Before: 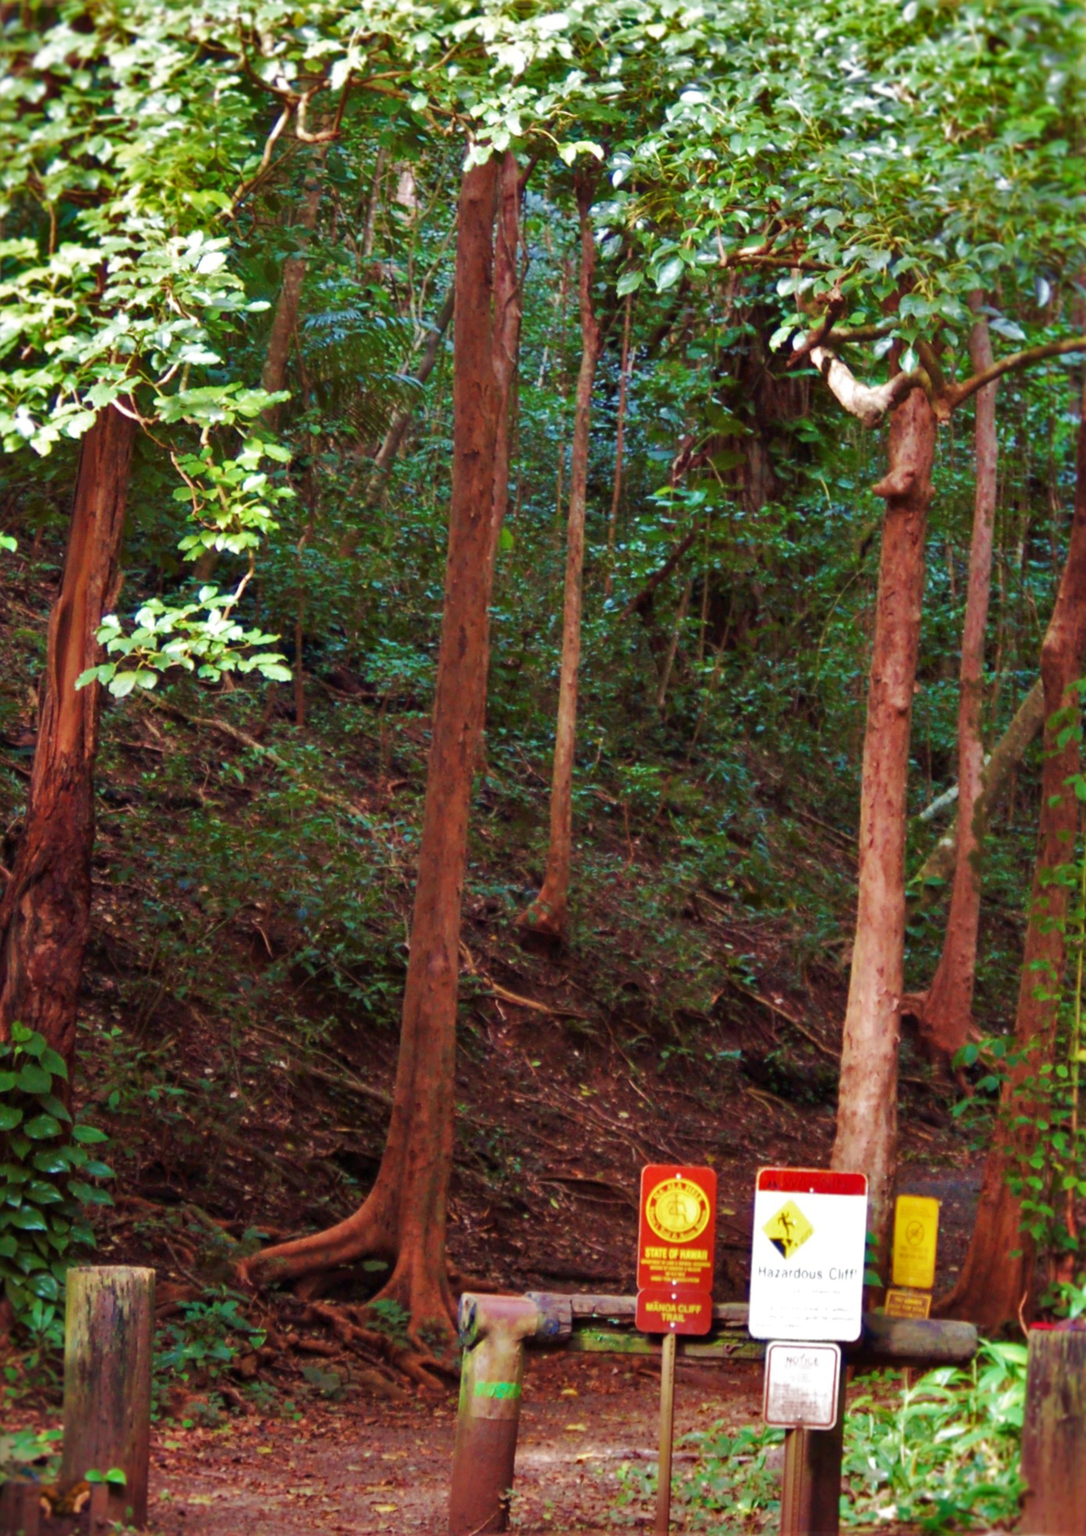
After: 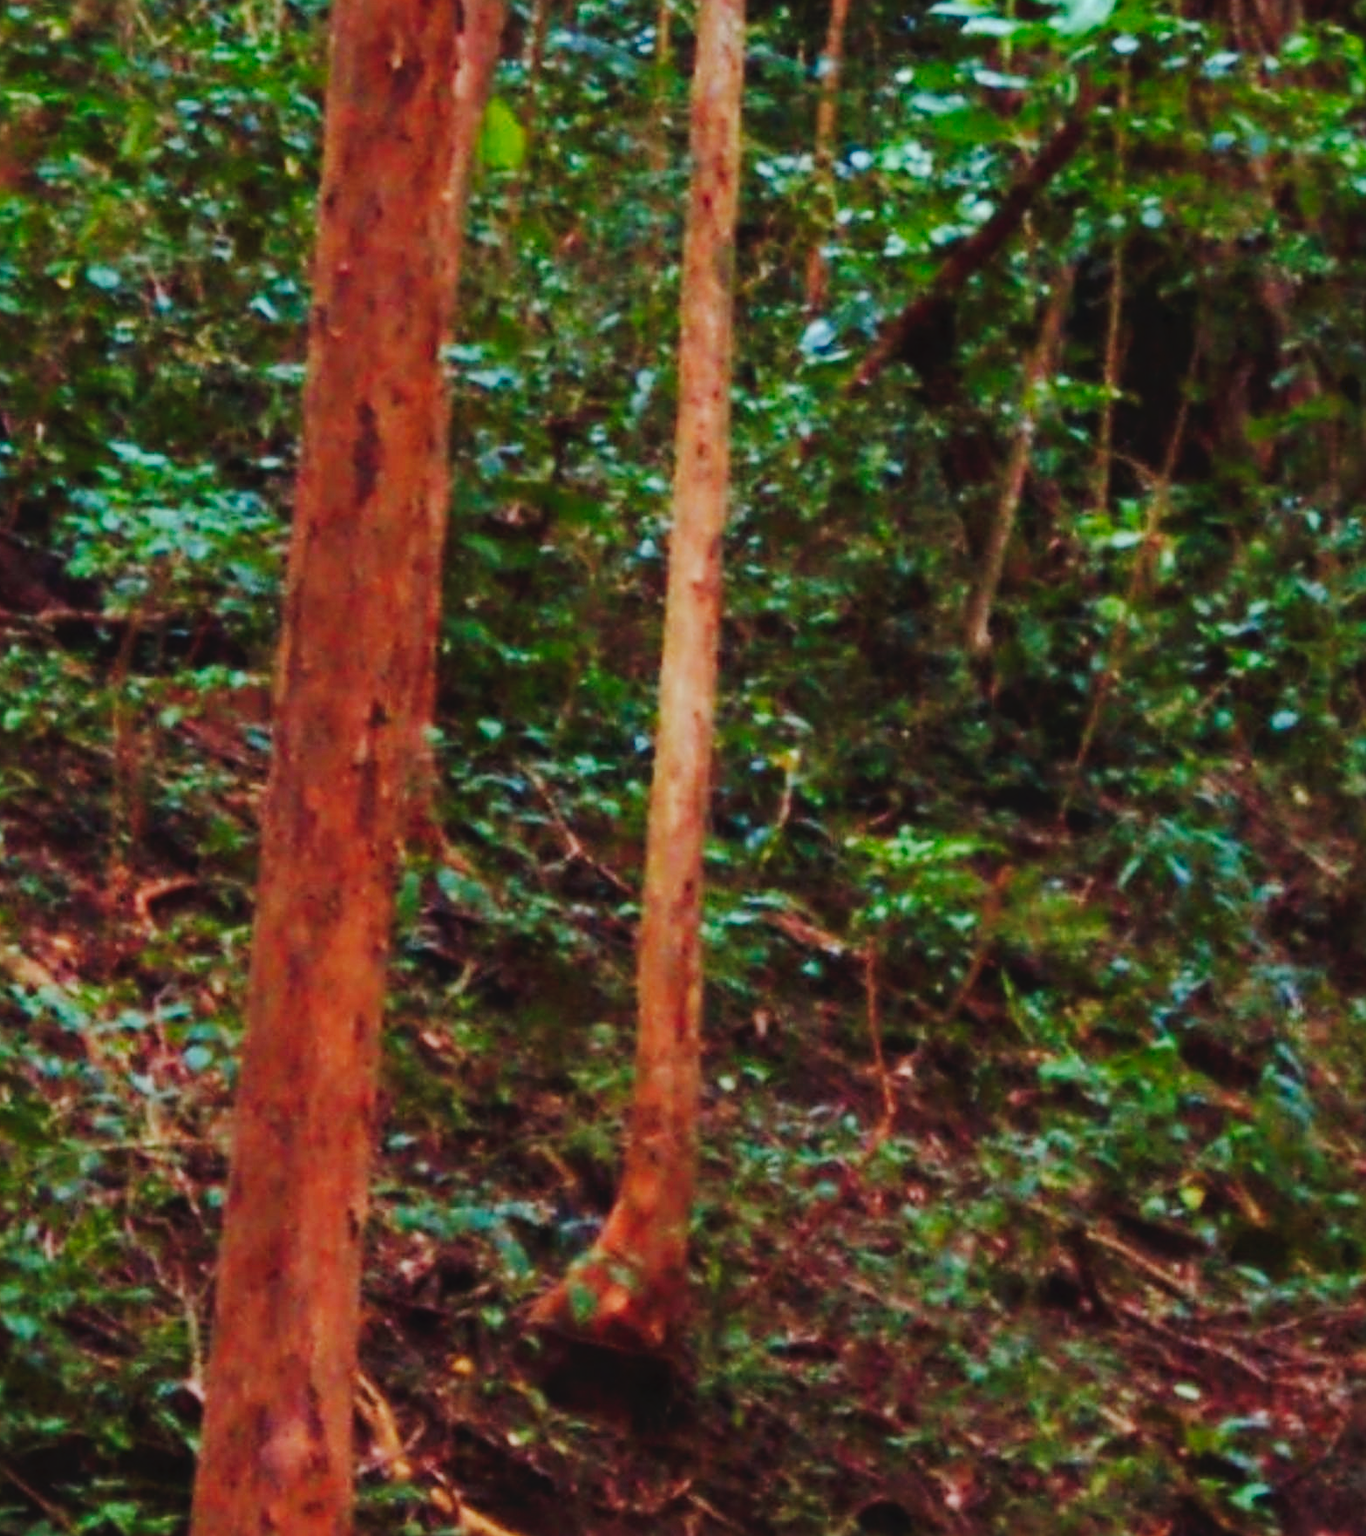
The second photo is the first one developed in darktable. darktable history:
sharpen: amount 0.549
tone curve: curves: ch0 [(0, 0) (0.003, 0.034) (0.011, 0.038) (0.025, 0.046) (0.044, 0.054) (0.069, 0.06) (0.1, 0.079) (0.136, 0.114) (0.177, 0.151) (0.224, 0.213) (0.277, 0.293) (0.335, 0.385) (0.399, 0.482) (0.468, 0.578) (0.543, 0.655) (0.623, 0.724) (0.709, 0.786) (0.801, 0.854) (0.898, 0.922) (1, 1)], preserve colors none
crop: left 31.646%, top 32.212%, right 27.521%, bottom 35.333%
shadows and highlights: radius 107.68, shadows 23.36, highlights -57.64, low approximation 0.01, soften with gaussian
